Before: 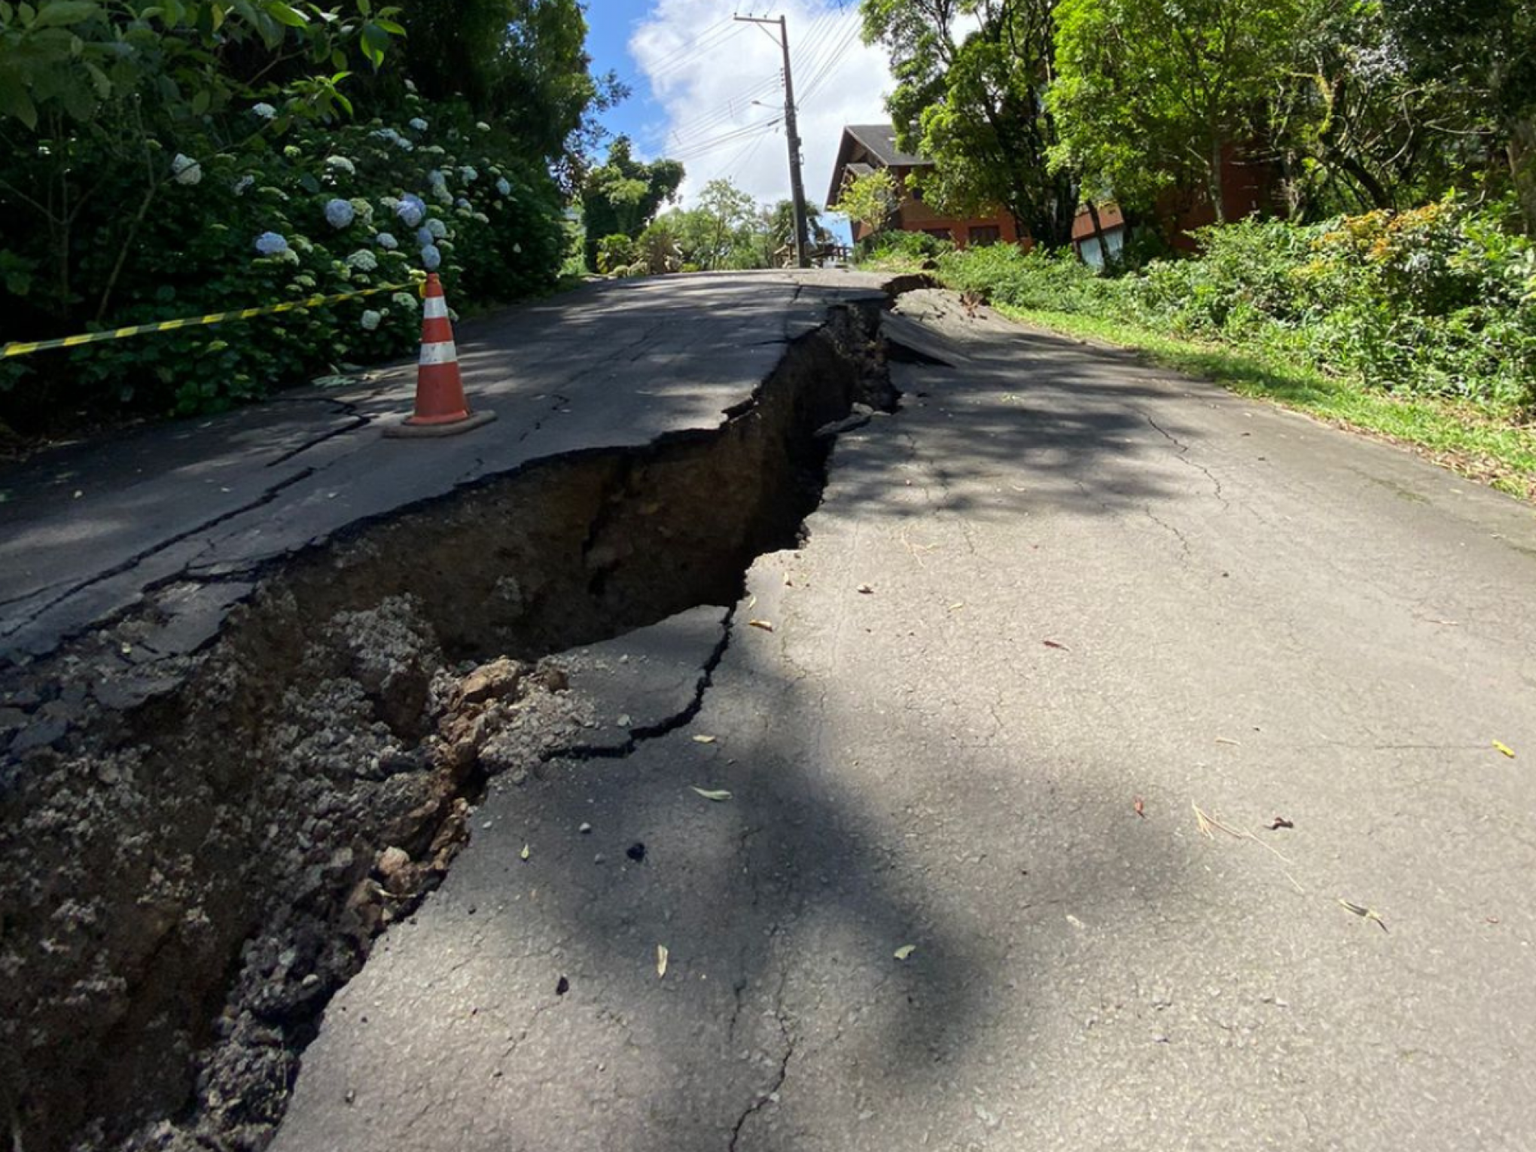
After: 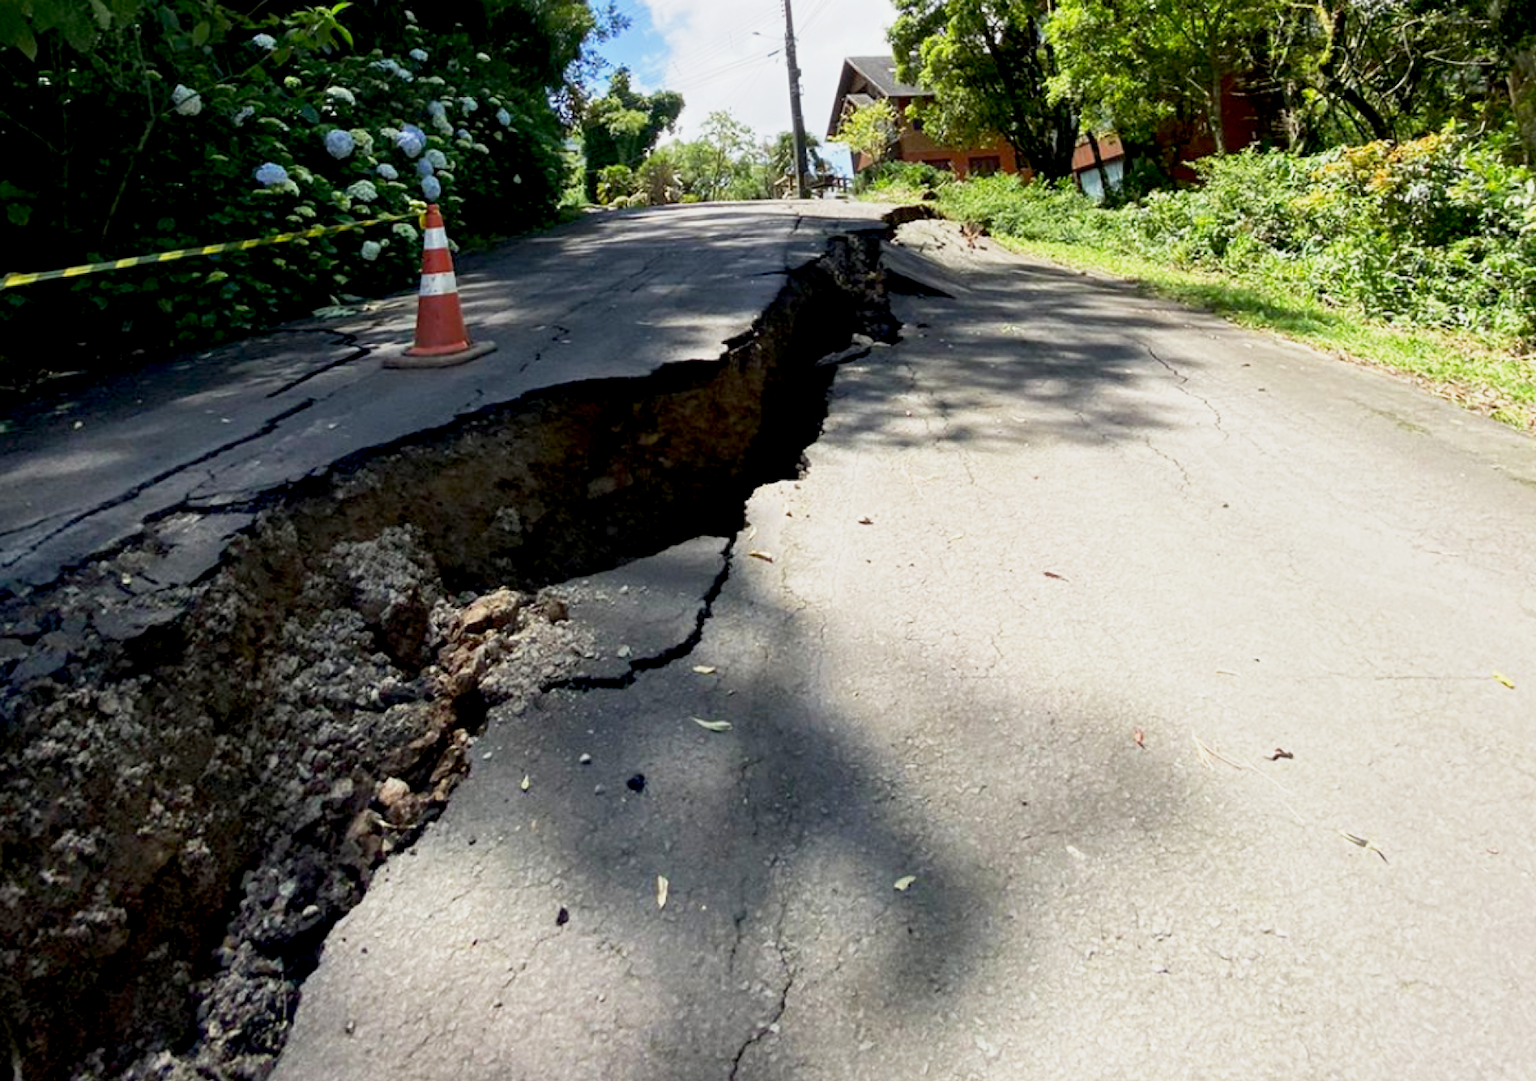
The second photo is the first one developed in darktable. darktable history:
exposure: black level correction 0.008, exposure 0.102 EV, compensate highlight preservation false
crop and rotate: top 6.024%
base curve: curves: ch0 [(0, 0) (0.088, 0.125) (0.176, 0.251) (0.354, 0.501) (0.613, 0.749) (1, 0.877)], preserve colors none
